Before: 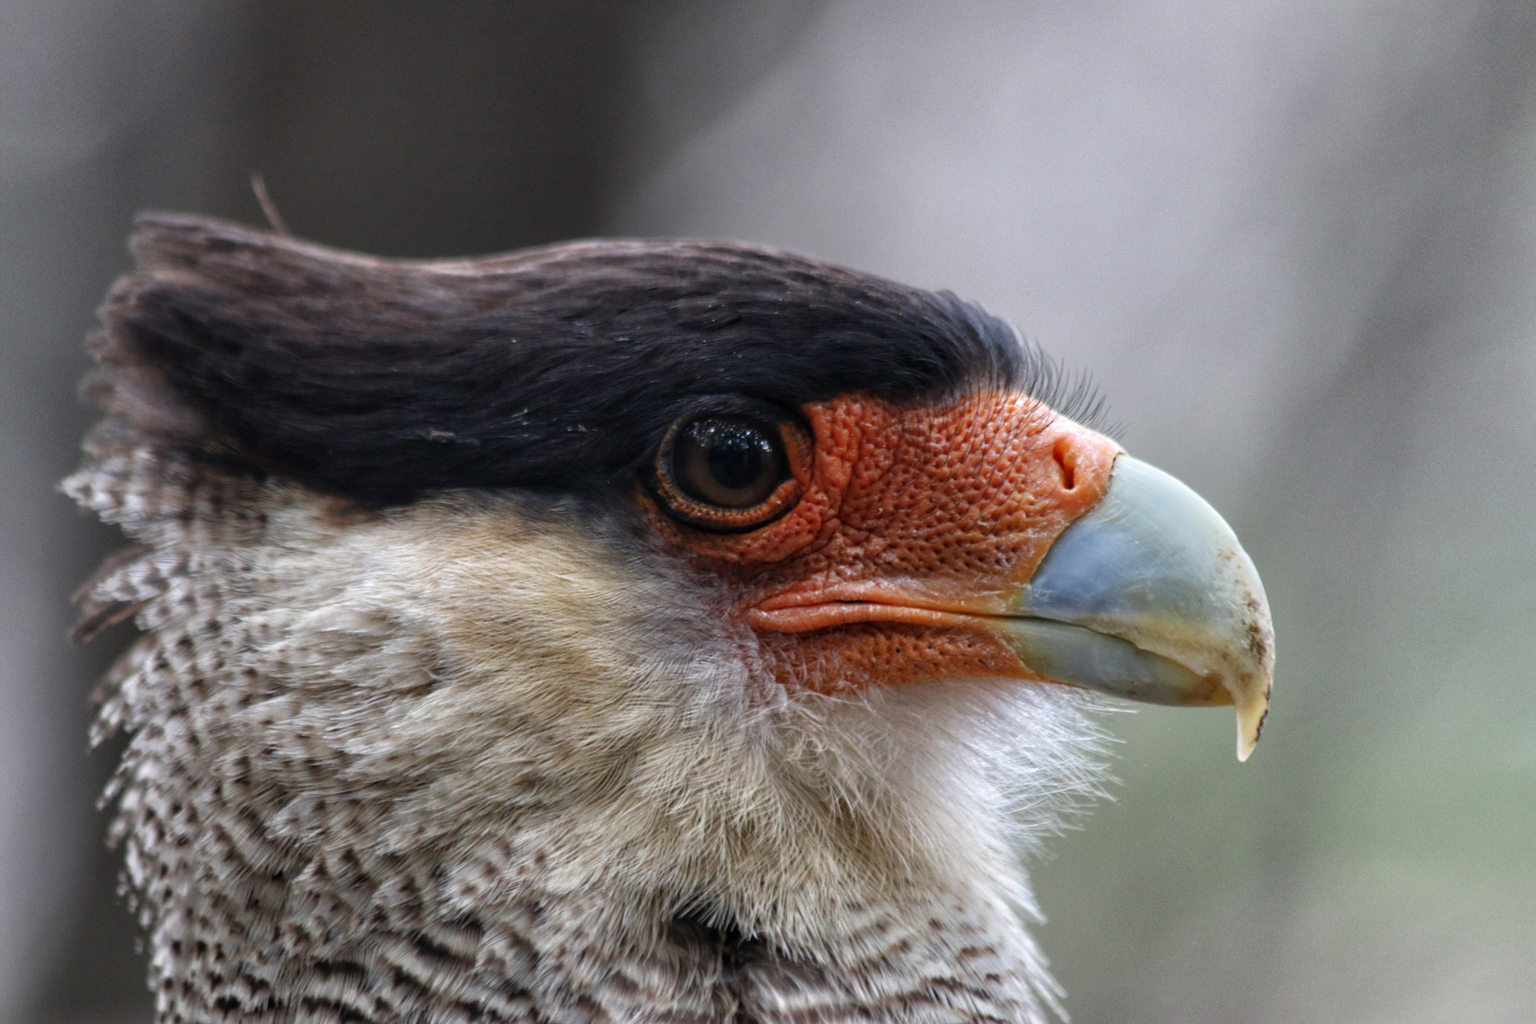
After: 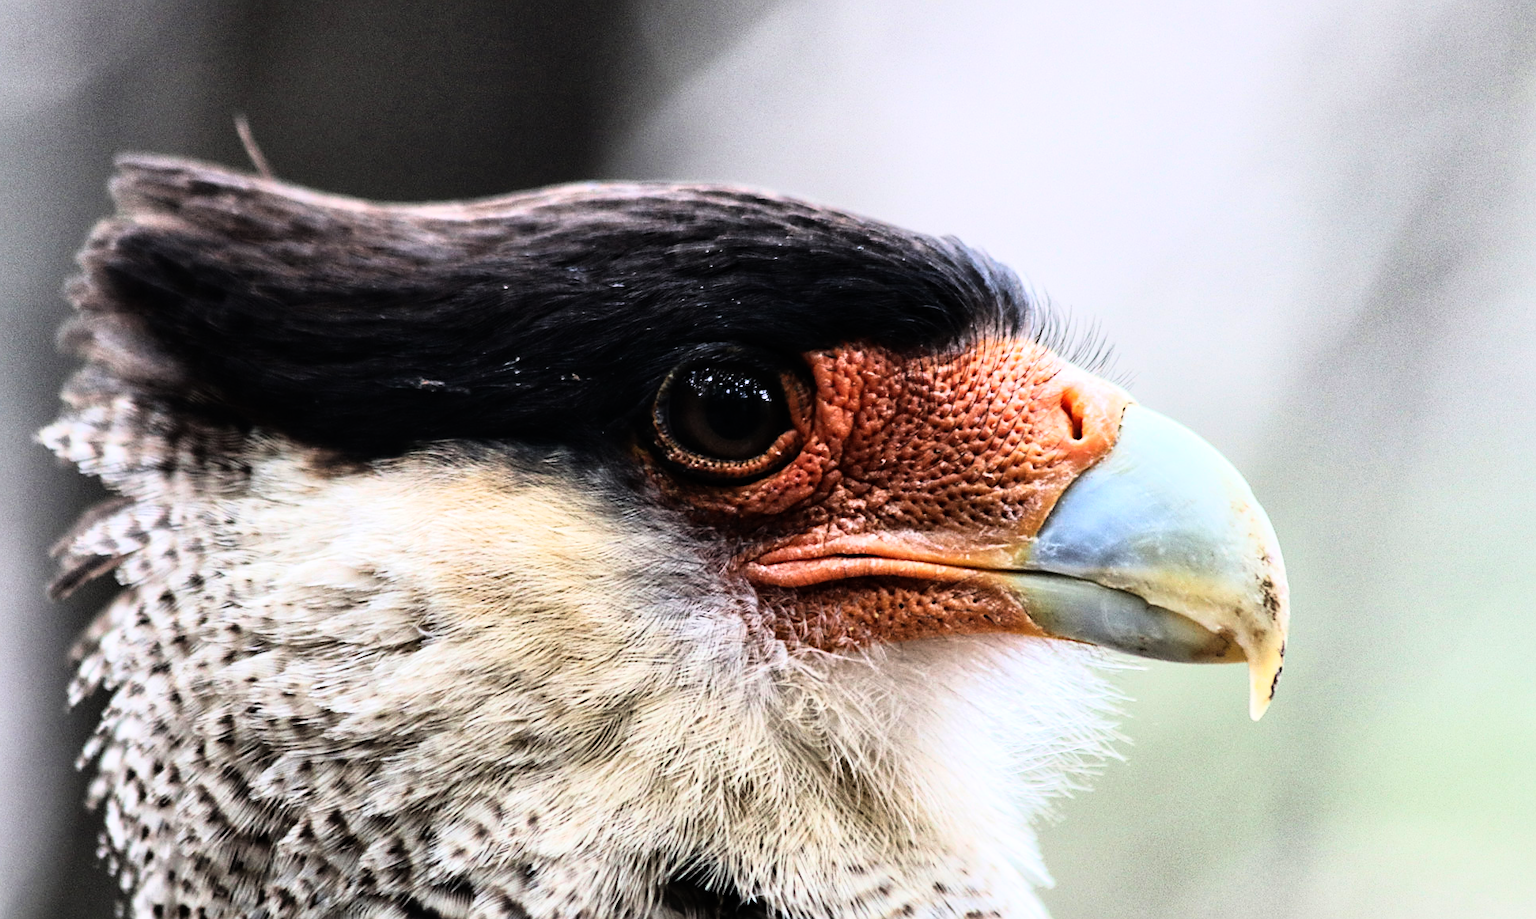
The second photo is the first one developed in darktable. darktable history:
crop: left 1.507%, top 6.147%, right 1.379%, bottom 6.637%
rgb curve: curves: ch0 [(0, 0) (0.21, 0.15) (0.24, 0.21) (0.5, 0.75) (0.75, 0.96) (0.89, 0.99) (1, 1)]; ch1 [(0, 0.02) (0.21, 0.13) (0.25, 0.2) (0.5, 0.67) (0.75, 0.9) (0.89, 0.97) (1, 1)]; ch2 [(0, 0.02) (0.21, 0.13) (0.25, 0.2) (0.5, 0.67) (0.75, 0.9) (0.89, 0.97) (1, 1)], compensate middle gray true
sharpen: on, module defaults
